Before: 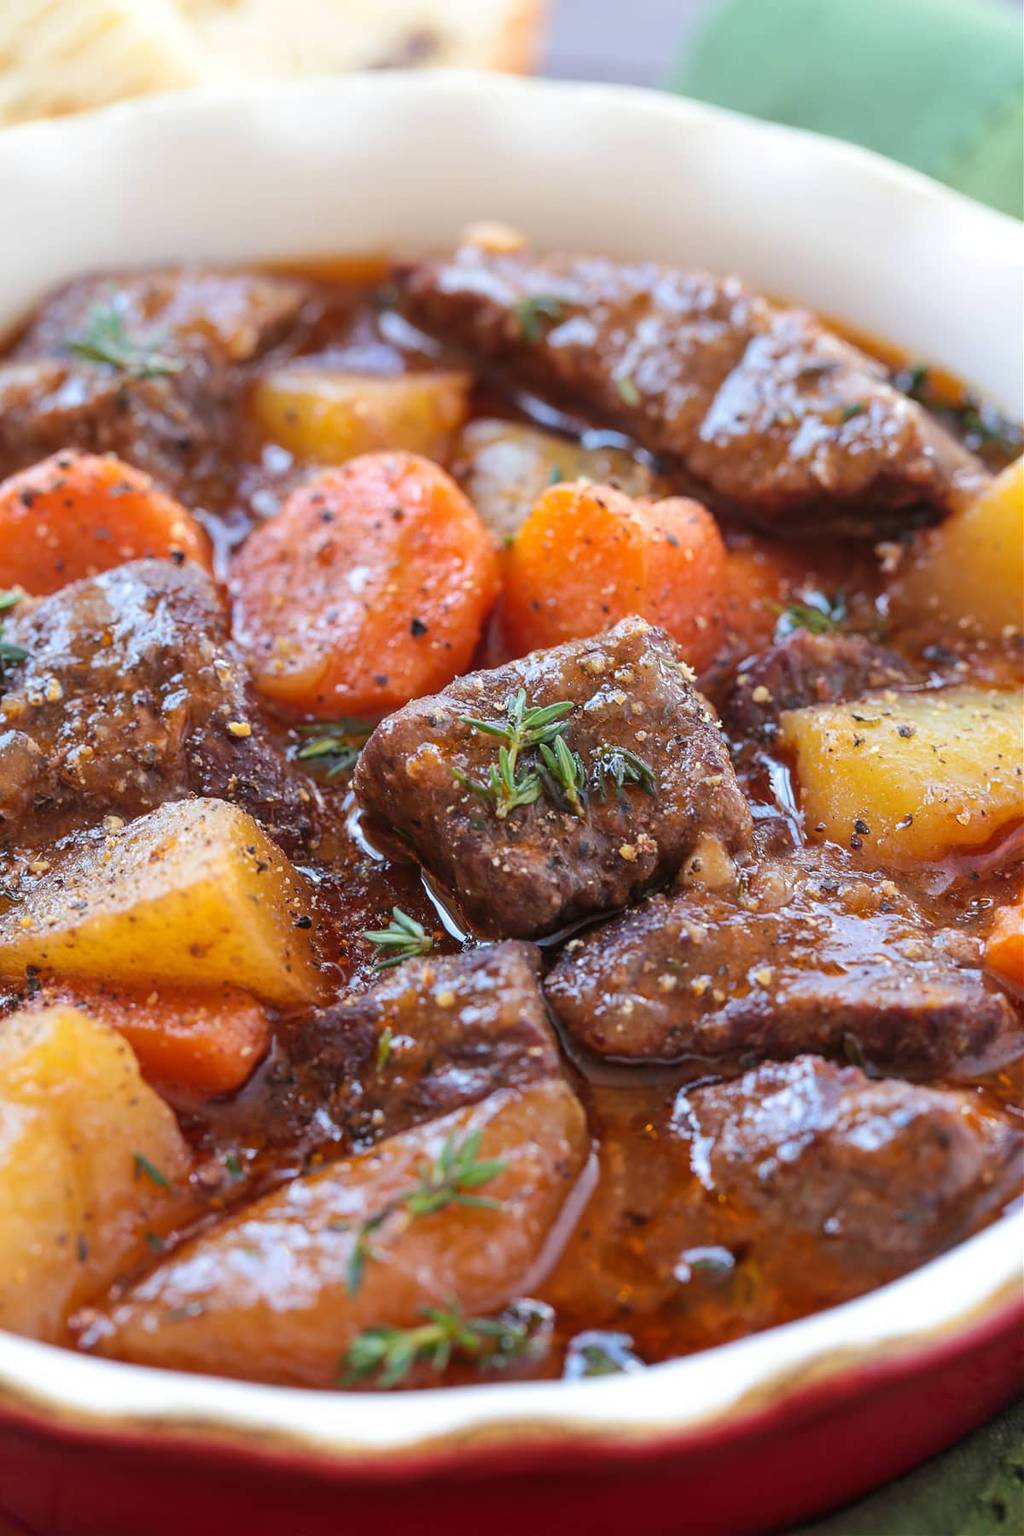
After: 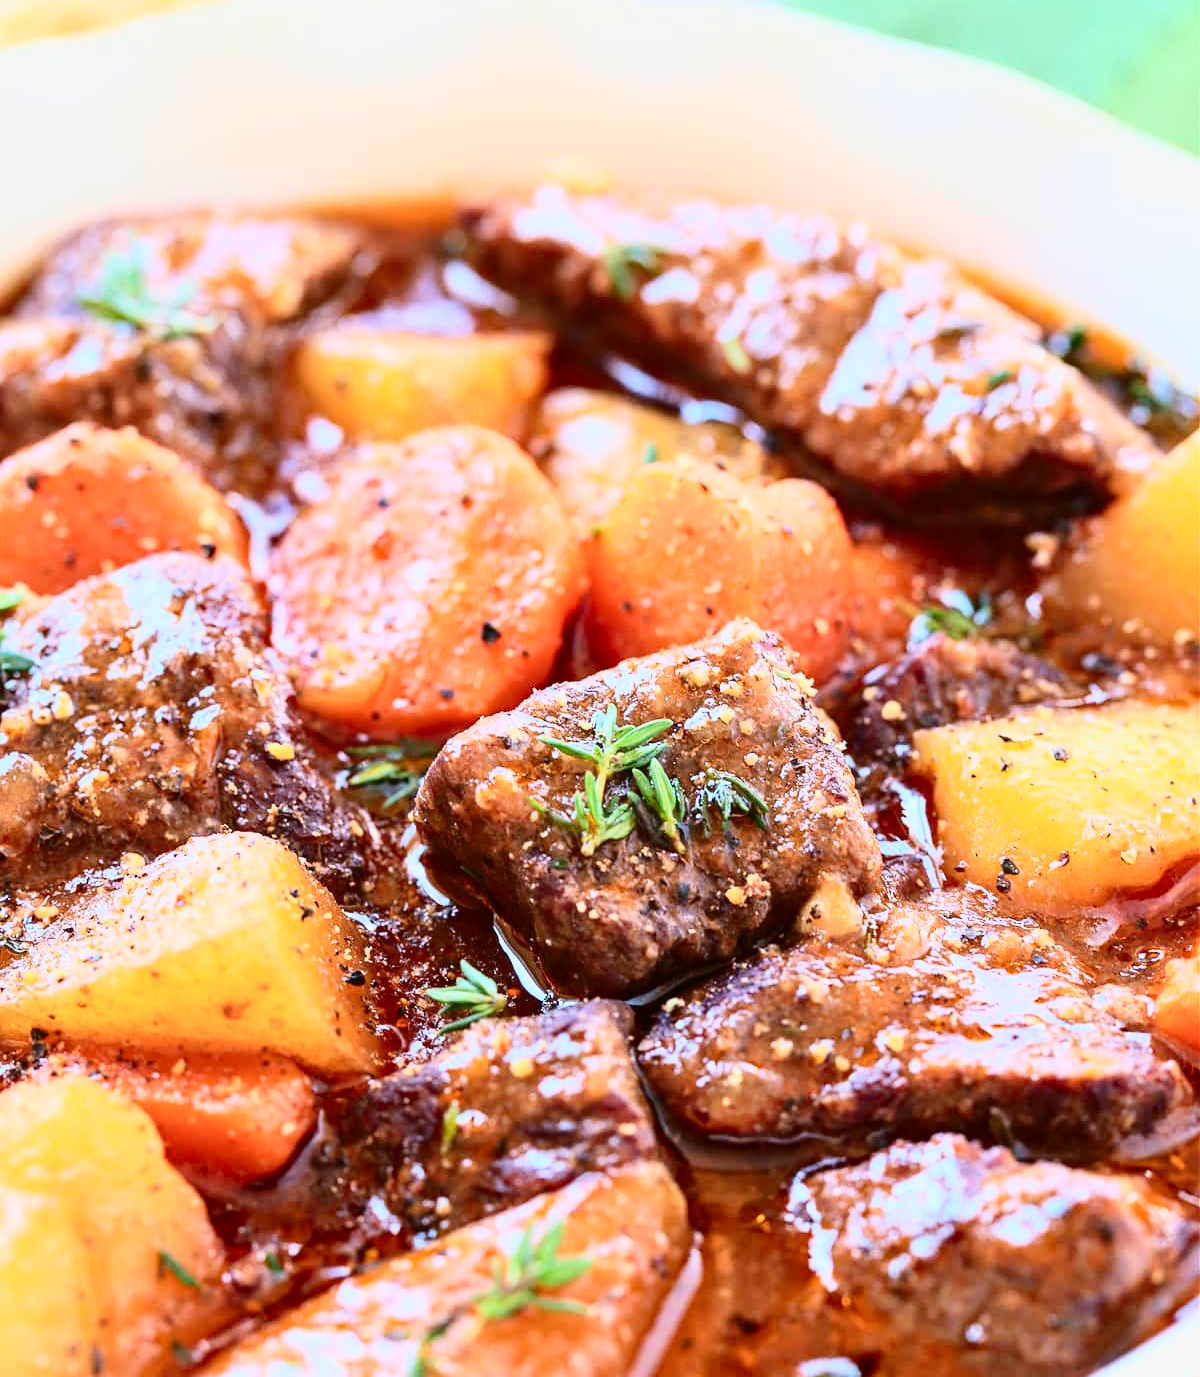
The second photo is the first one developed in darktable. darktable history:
tone curve: curves: ch0 [(0, 0) (0.091, 0.077) (0.389, 0.458) (0.745, 0.82) (0.844, 0.908) (0.909, 0.942) (1, 0.973)]; ch1 [(0, 0) (0.437, 0.404) (0.5, 0.5) (0.529, 0.55) (0.58, 0.6) (0.616, 0.649) (1, 1)]; ch2 [(0, 0) (0.442, 0.415) (0.5, 0.5) (0.535, 0.557) (0.585, 0.62) (1, 1)], color space Lab, independent channels, preserve colors none
haze removal: adaptive false
contrast brightness saturation: contrast 0.277
tone equalizer: on, module defaults
crop: top 5.73%, bottom 17.749%
exposure: black level correction -0.002, exposure 0.707 EV, compensate highlight preservation false
filmic rgb: black relative exposure -16 EV, white relative exposure 4.02 EV, target black luminance 0%, hardness 7.6, latitude 72.69%, contrast 0.91, highlights saturation mix 10.94%, shadows ↔ highlights balance -0.376%
